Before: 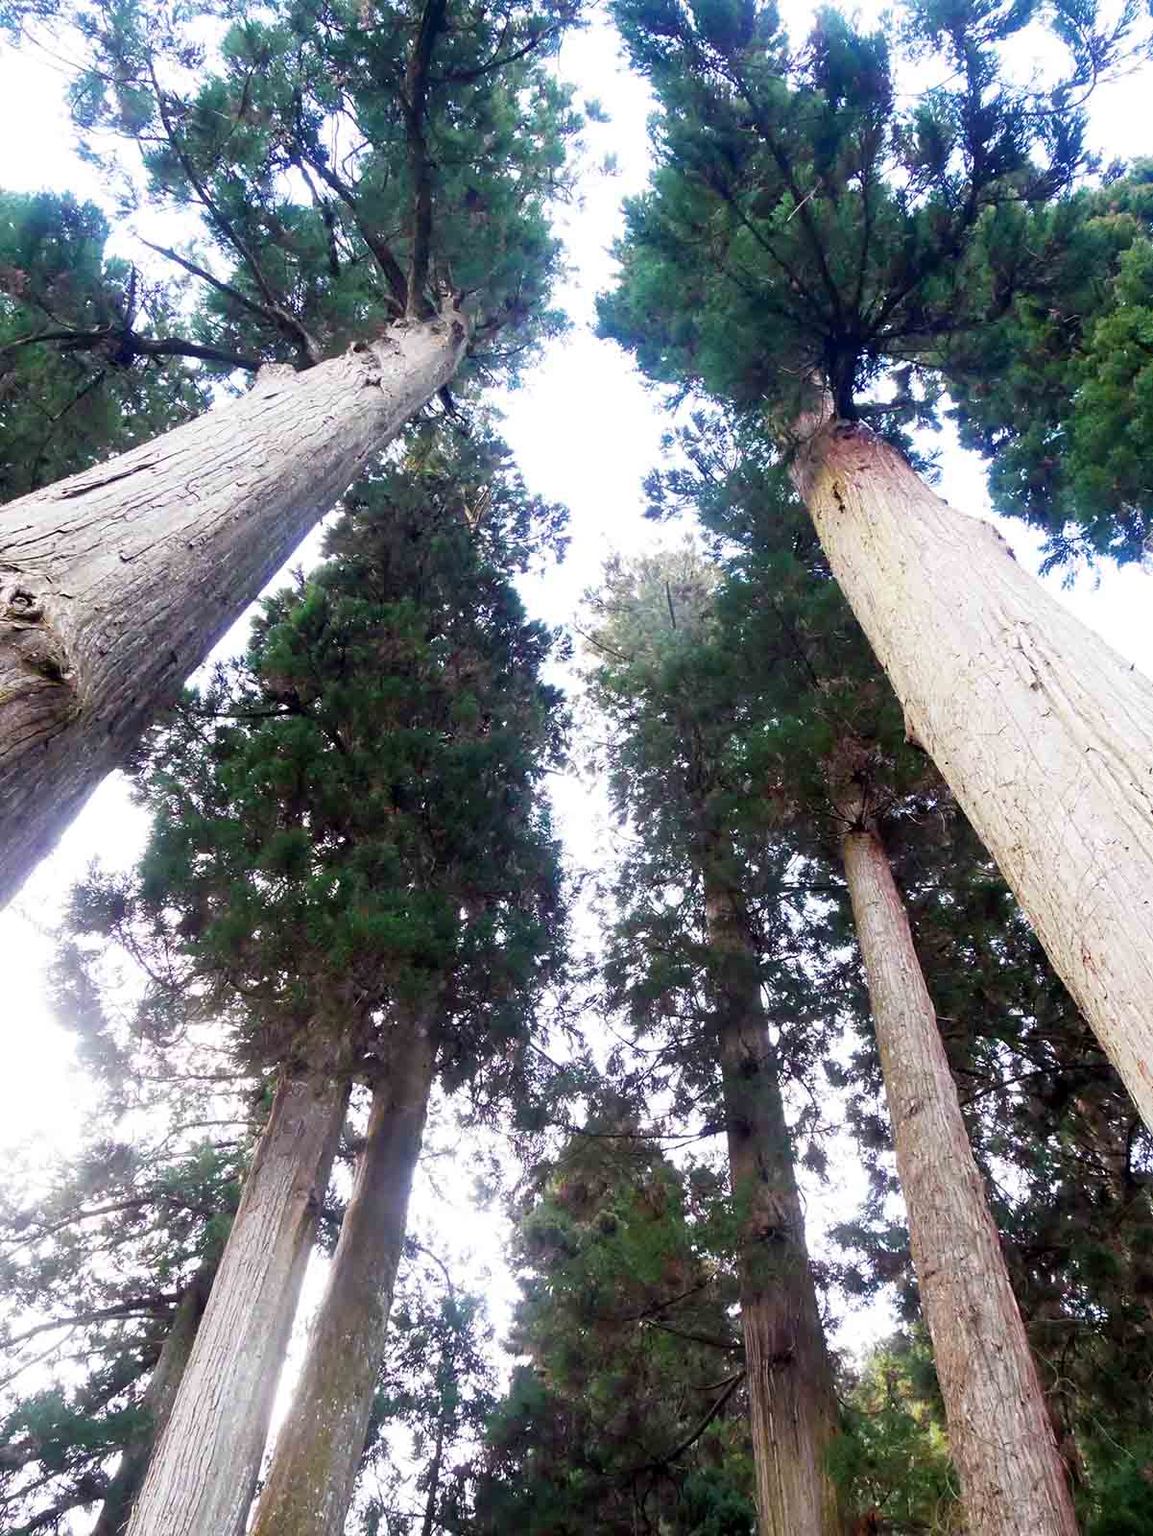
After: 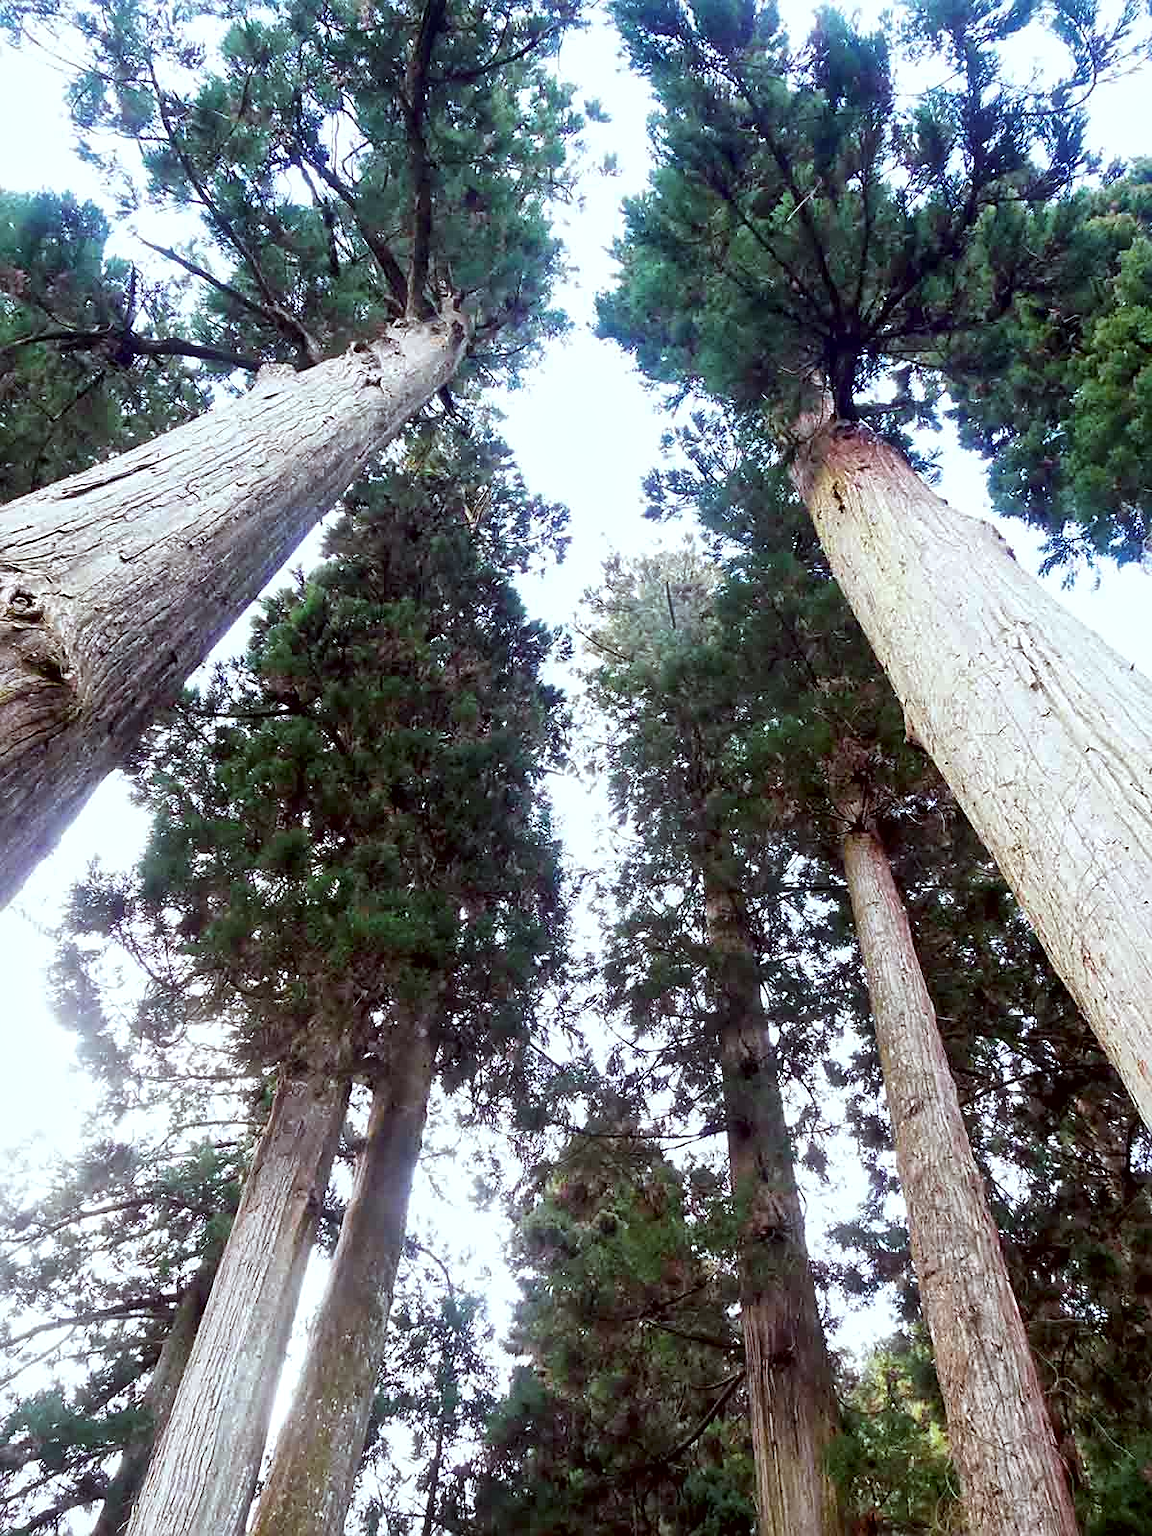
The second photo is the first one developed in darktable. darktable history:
local contrast: mode bilateral grid, contrast 20, coarseness 20, detail 150%, midtone range 0.2
sharpen: radius 1.915, amount 0.408, threshold 1.372
color correction: highlights a* -5.1, highlights b* -4.14, shadows a* 3.93, shadows b* 4.39
